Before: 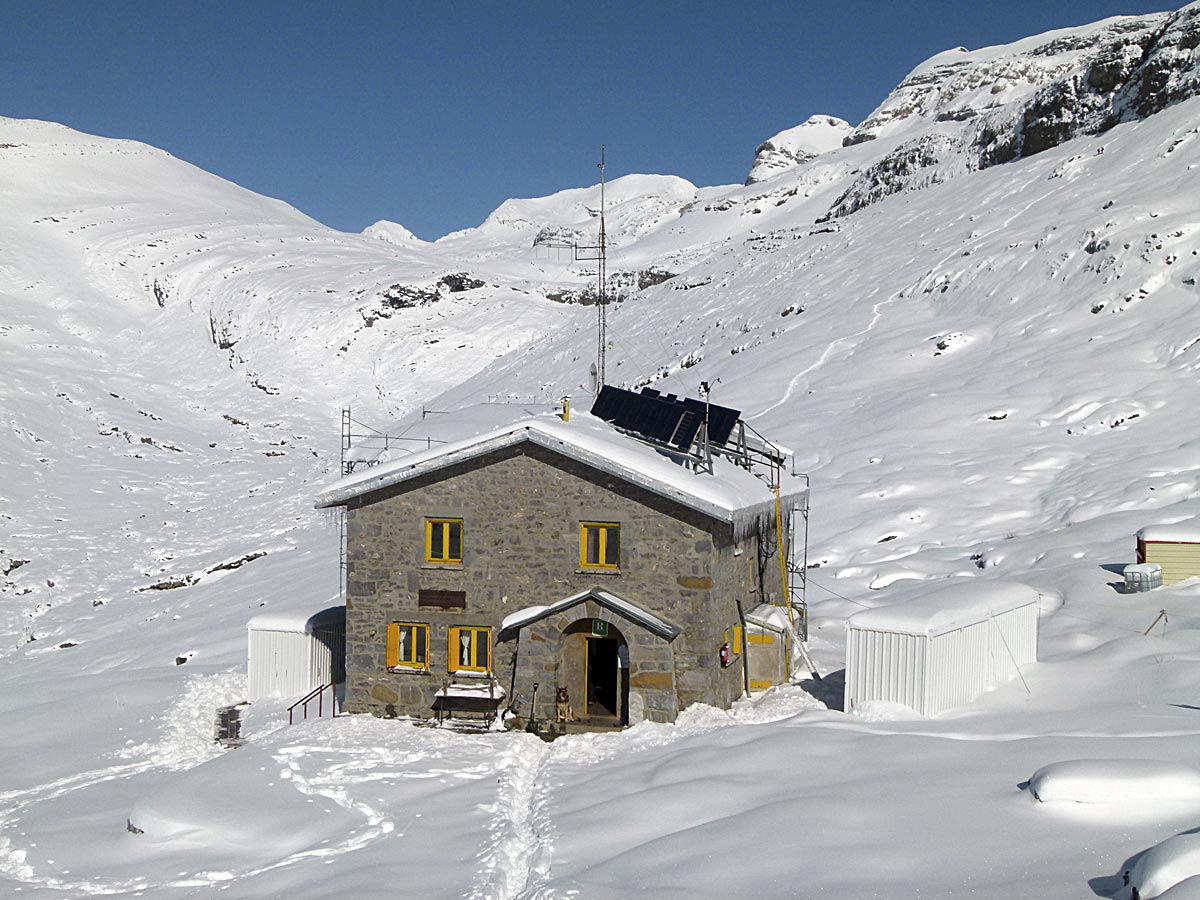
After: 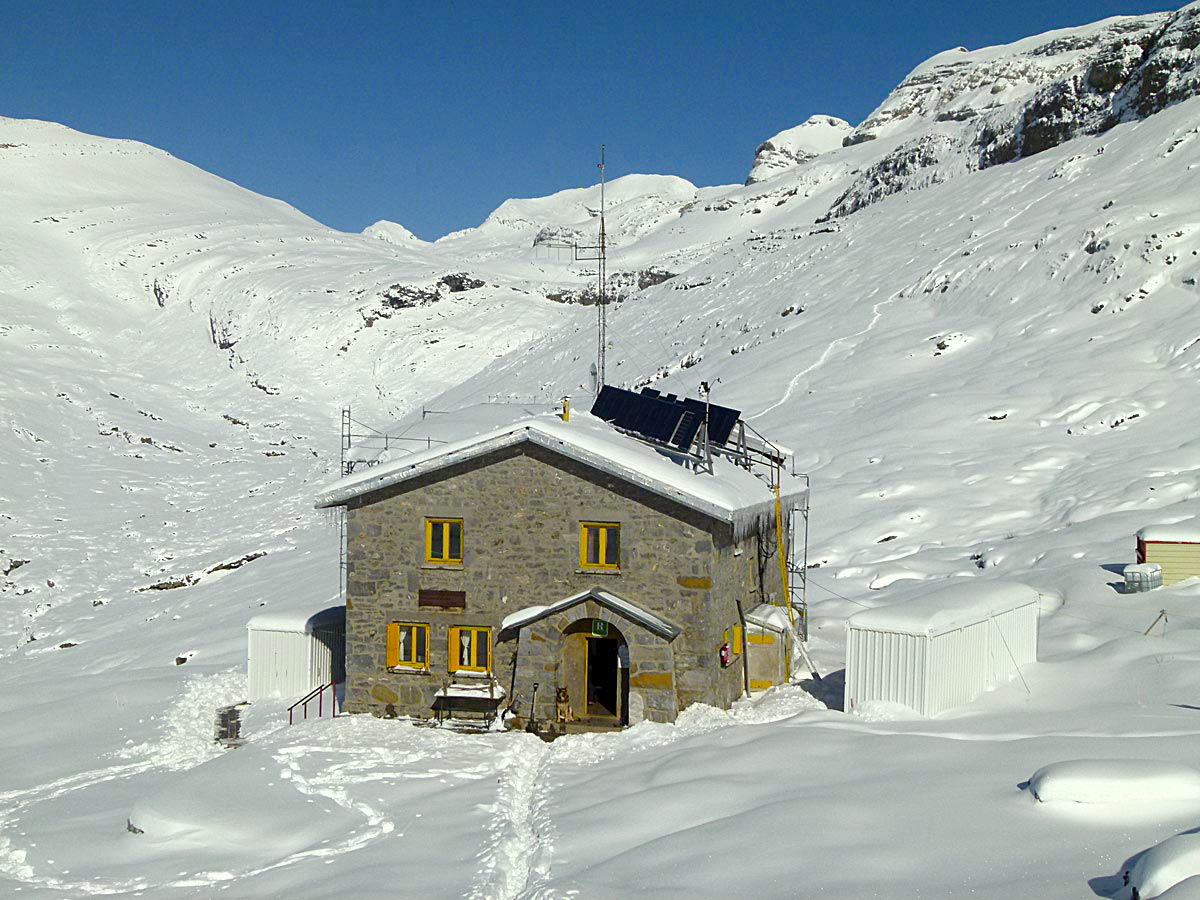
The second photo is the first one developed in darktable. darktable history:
color correction: highlights a* -4.73, highlights b* 5.06, saturation 0.97
color balance rgb: perceptual saturation grading › global saturation 35%, perceptual saturation grading › highlights -30%, perceptual saturation grading › shadows 35%, perceptual brilliance grading › global brilliance 3%, perceptual brilliance grading › highlights -3%, perceptual brilliance grading › shadows 3%
